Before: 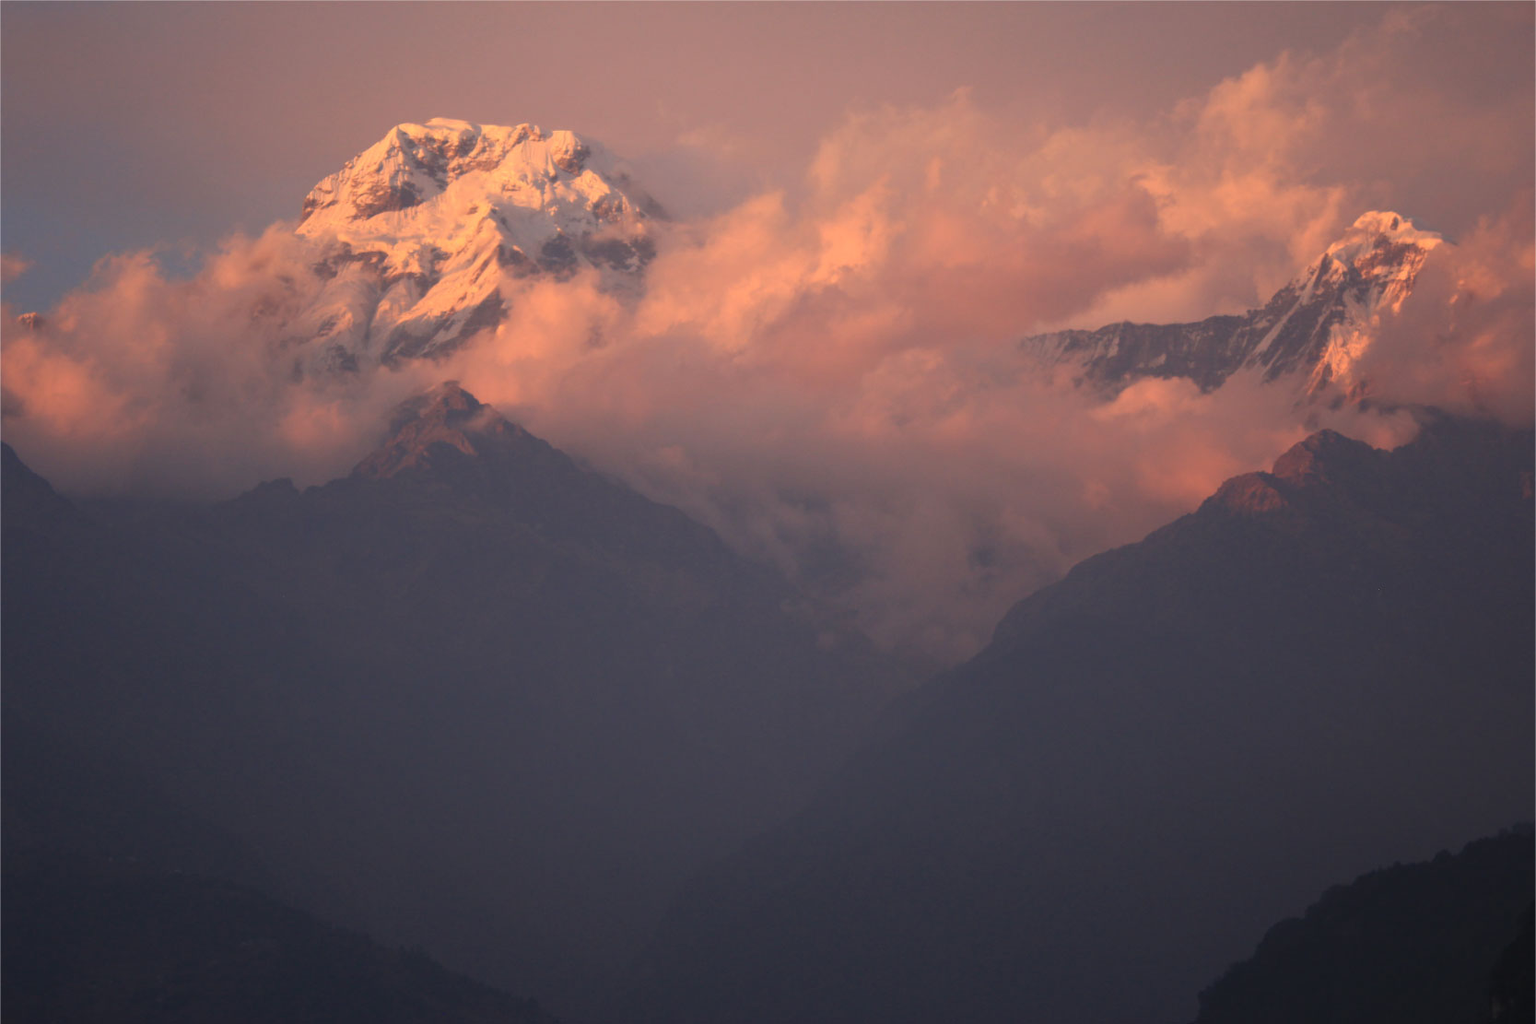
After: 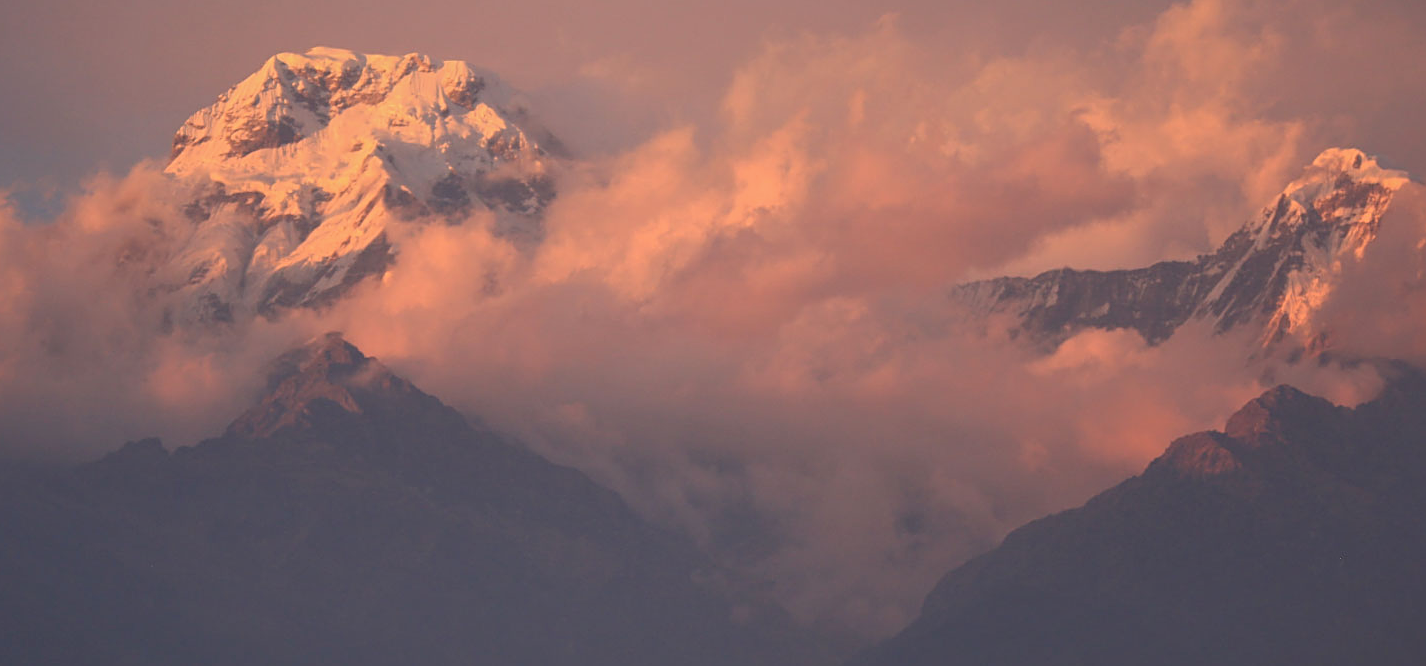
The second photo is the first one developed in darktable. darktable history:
sharpen: on, module defaults
crop and rotate: left 9.448%, top 7.344%, right 4.977%, bottom 32.628%
shadows and highlights: on, module defaults
